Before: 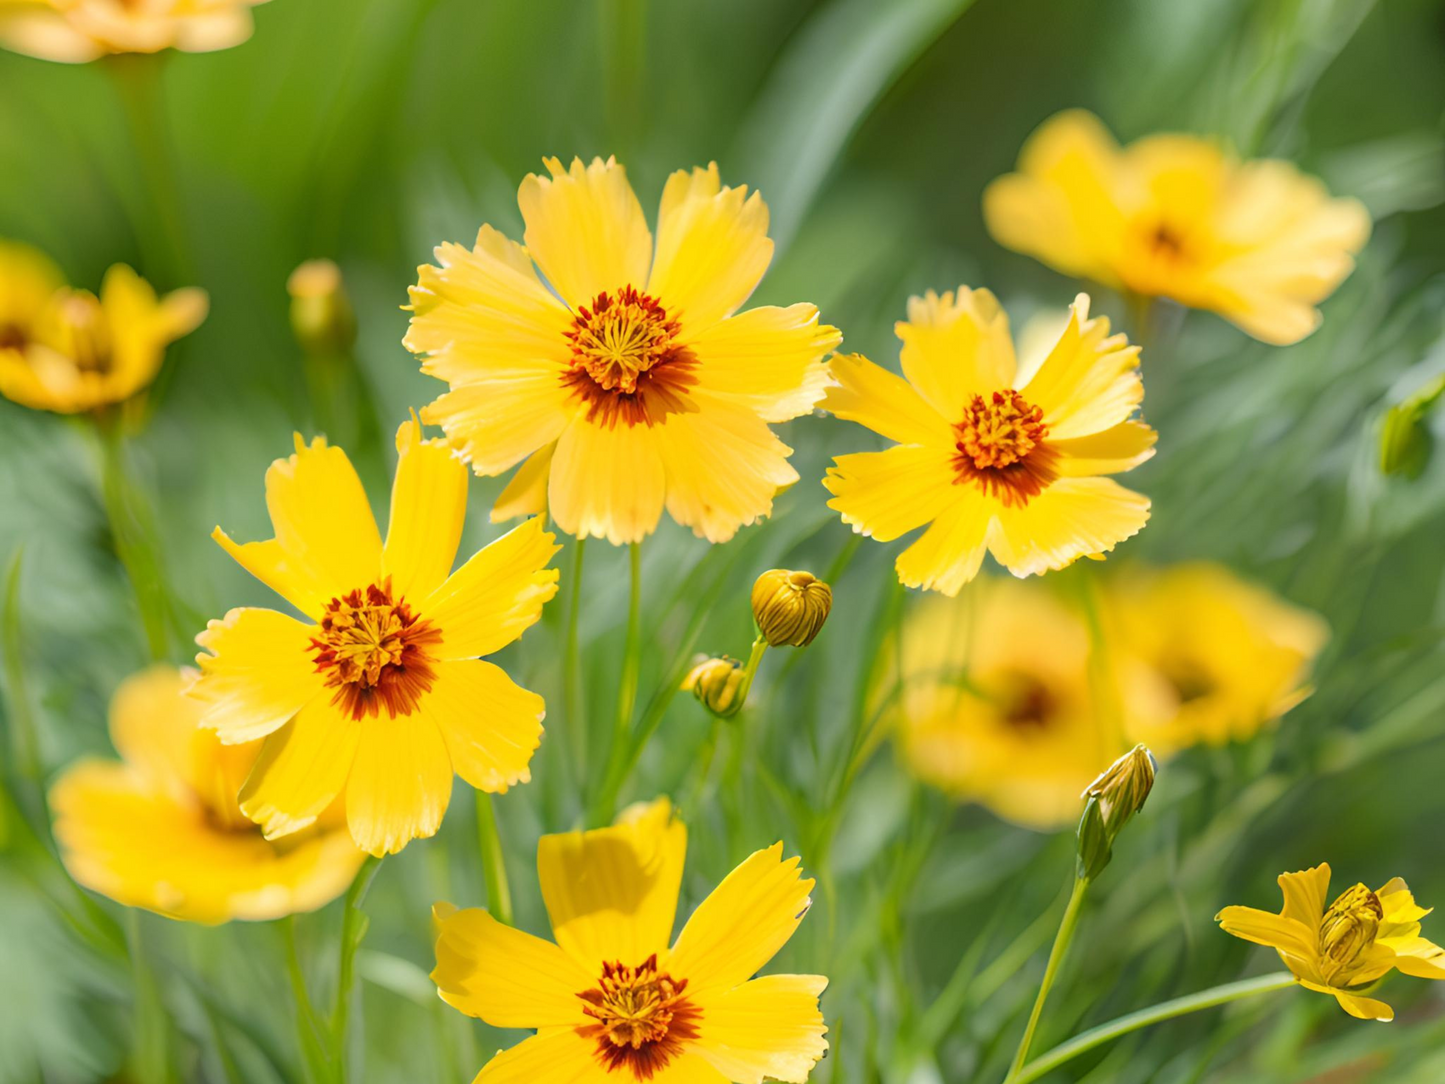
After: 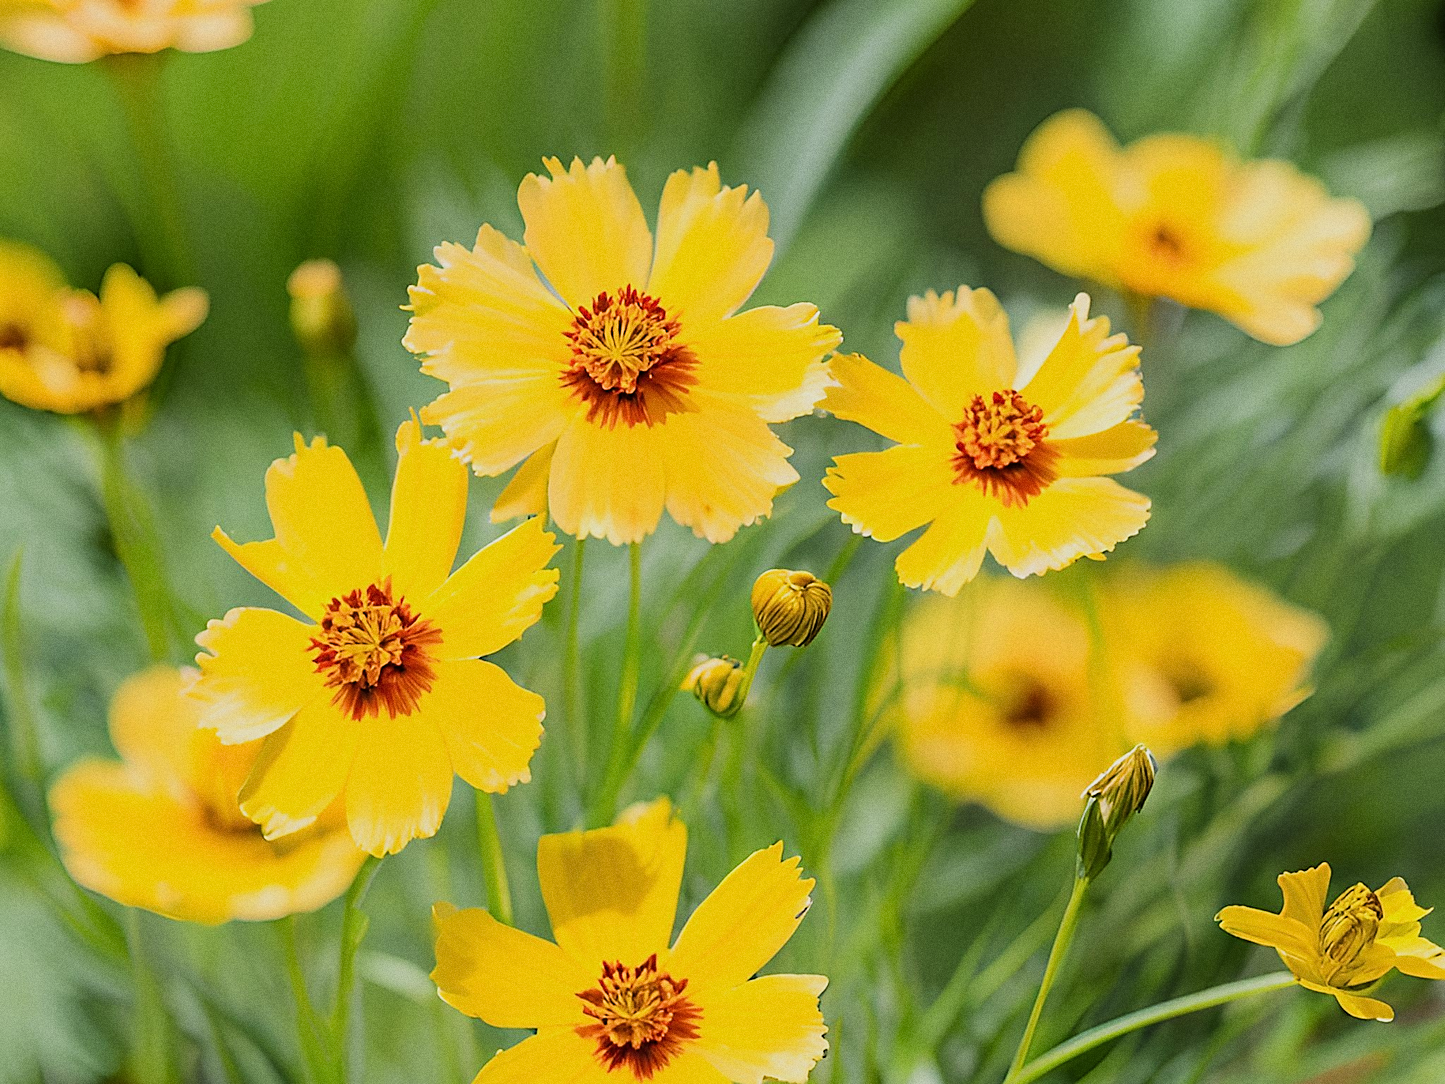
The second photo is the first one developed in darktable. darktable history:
grain: coarseness 0.09 ISO
filmic rgb: black relative exposure -5 EV, hardness 2.88, contrast 1.2, highlights saturation mix -30%
sharpen: radius 1.4, amount 1.25, threshold 0.7
